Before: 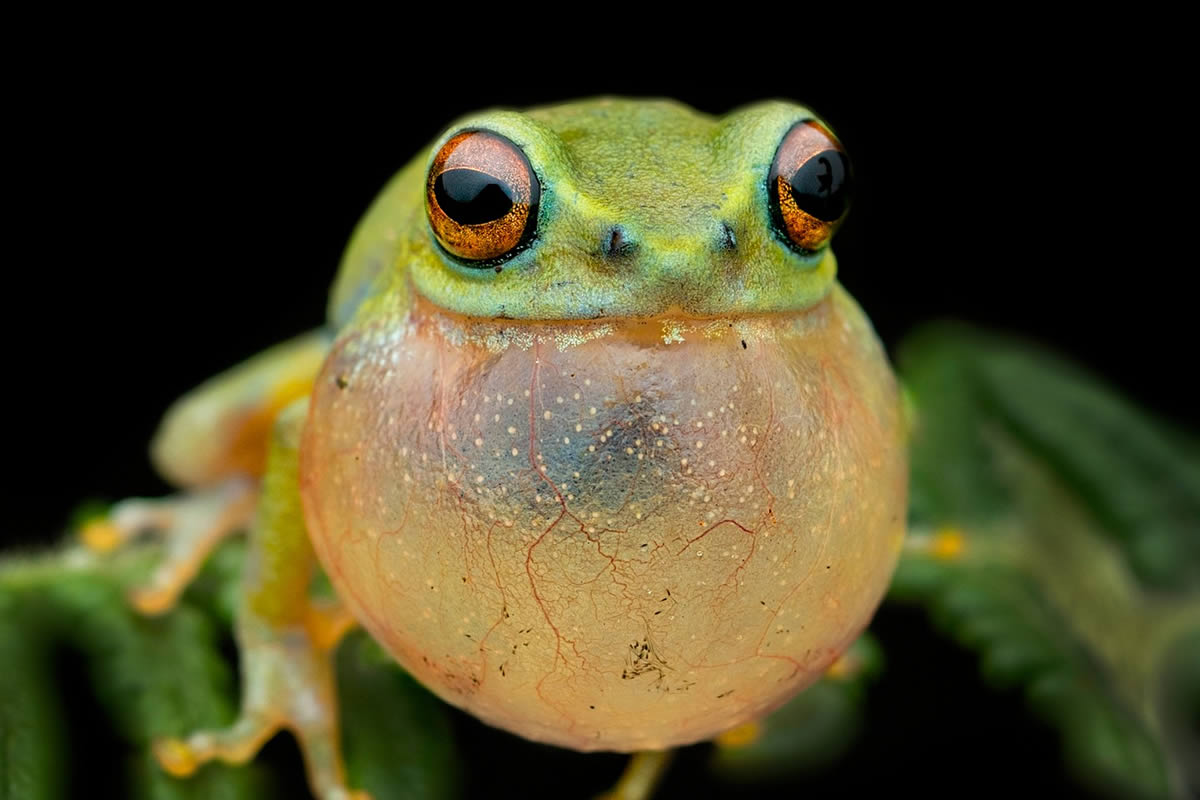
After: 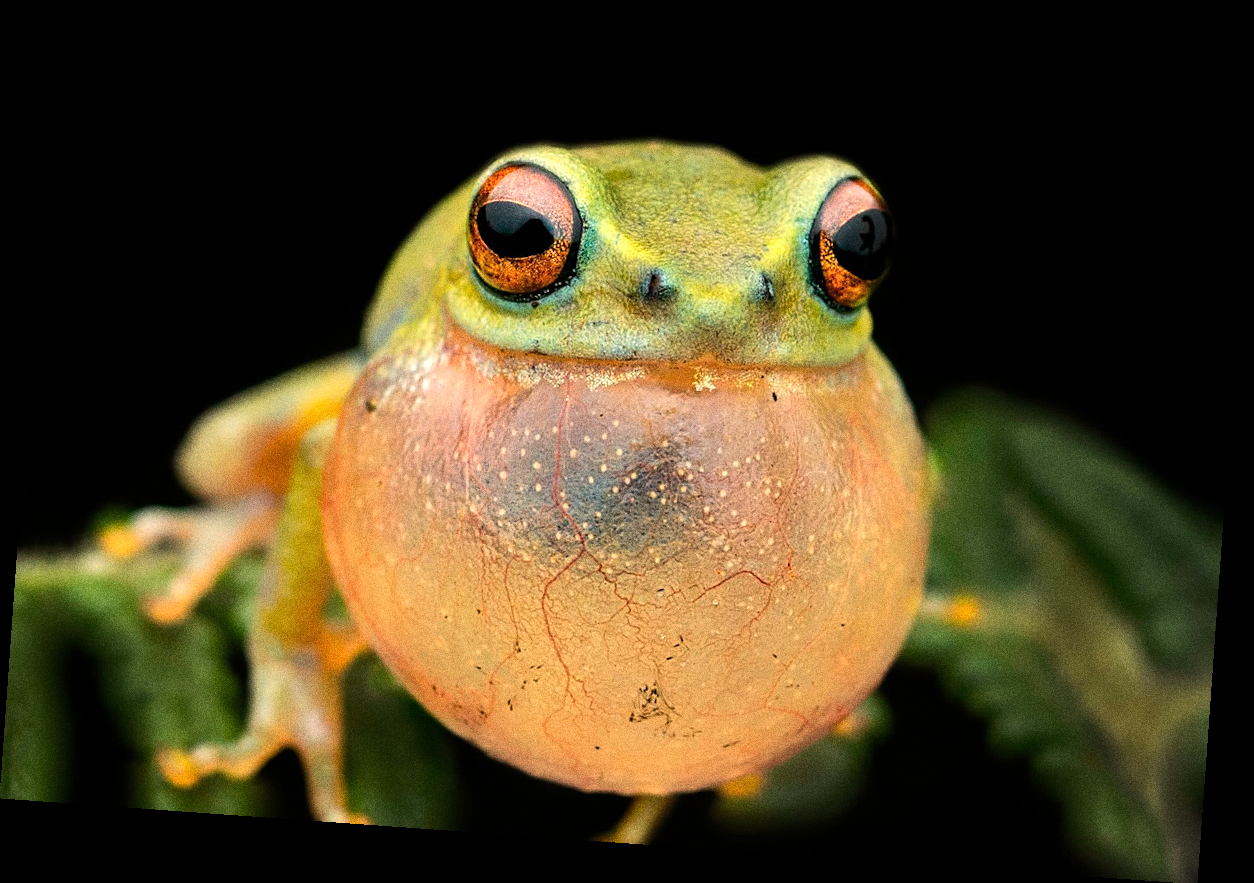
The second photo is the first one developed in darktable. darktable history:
grain: coarseness 0.09 ISO, strength 40%
tone equalizer: -8 EV -0.417 EV, -7 EV -0.389 EV, -6 EV -0.333 EV, -5 EV -0.222 EV, -3 EV 0.222 EV, -2 EV 0.333 EV, -1 EV 0.389 EV, +0 EV 0.417 EV, edges refinement/feathering 500, mask exposure compensation -1.57 EV, preserve details no
white balance: red 1.127, blue 0.943
rotate and perspective: rotation 4.1°, automatic cropping off
